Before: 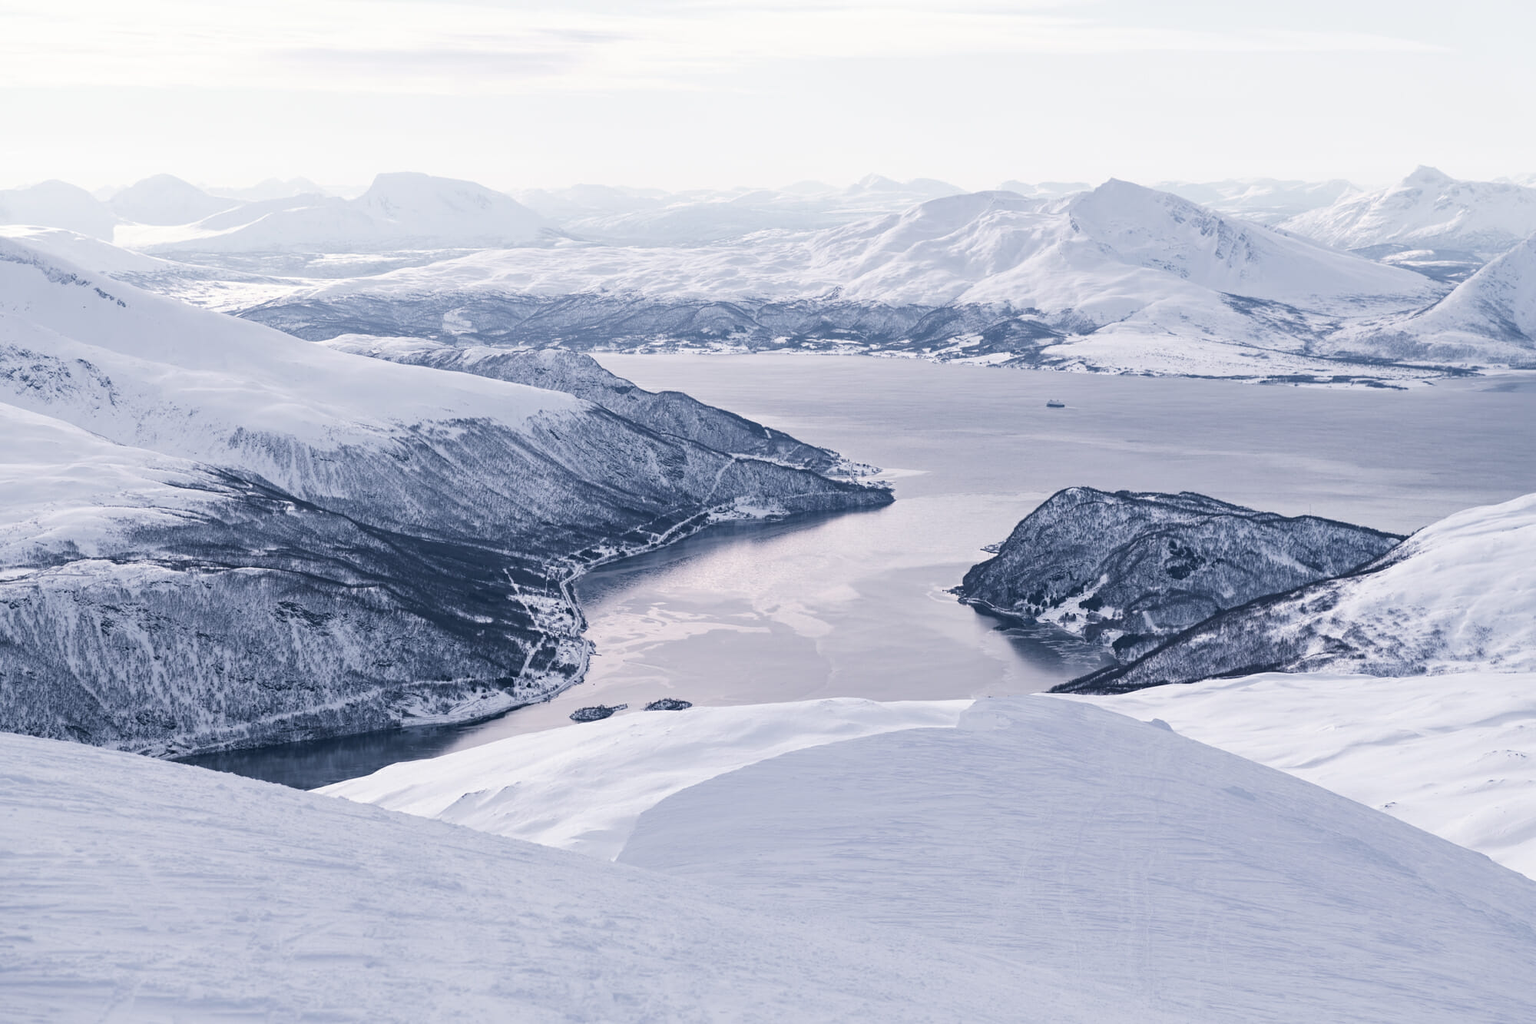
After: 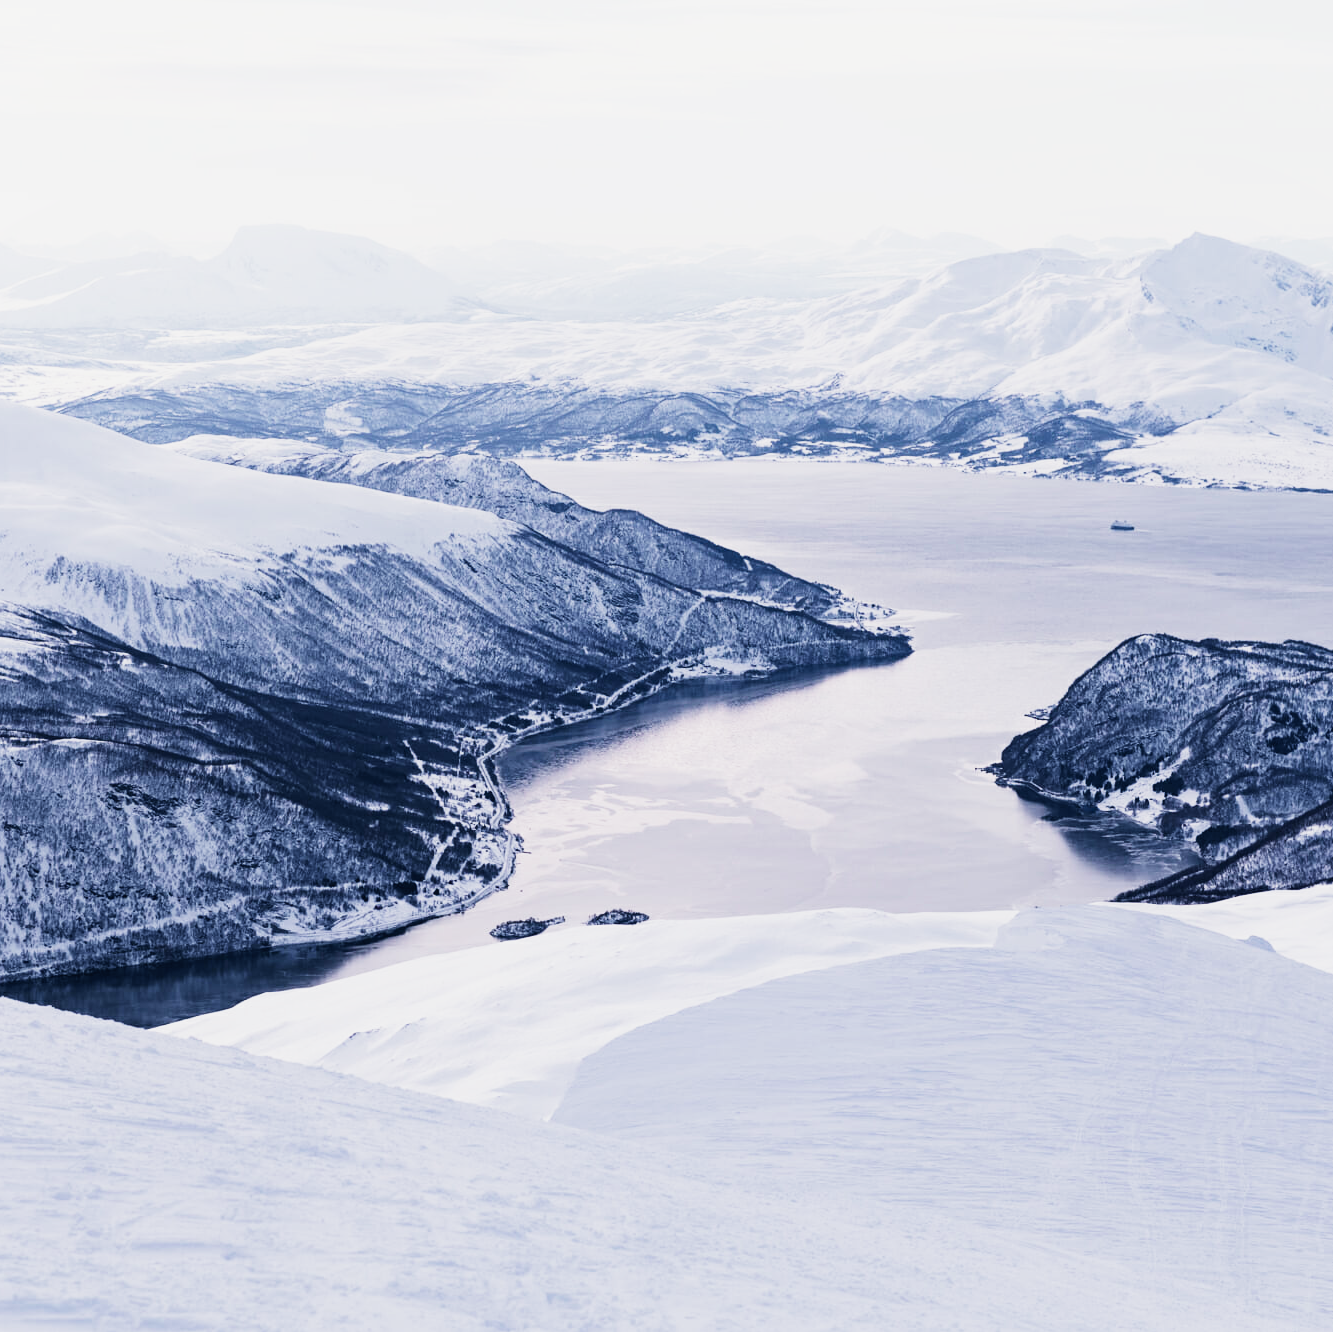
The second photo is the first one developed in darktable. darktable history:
sigmoid: contrast 1.93, skew 0.29, preserve hue 0%
local contrast: mode bilateral grid, contrast 100, coarseness 100, detail 91%, midtone range 0.2
crop and rotate: left 12.648%, right 20.685%
